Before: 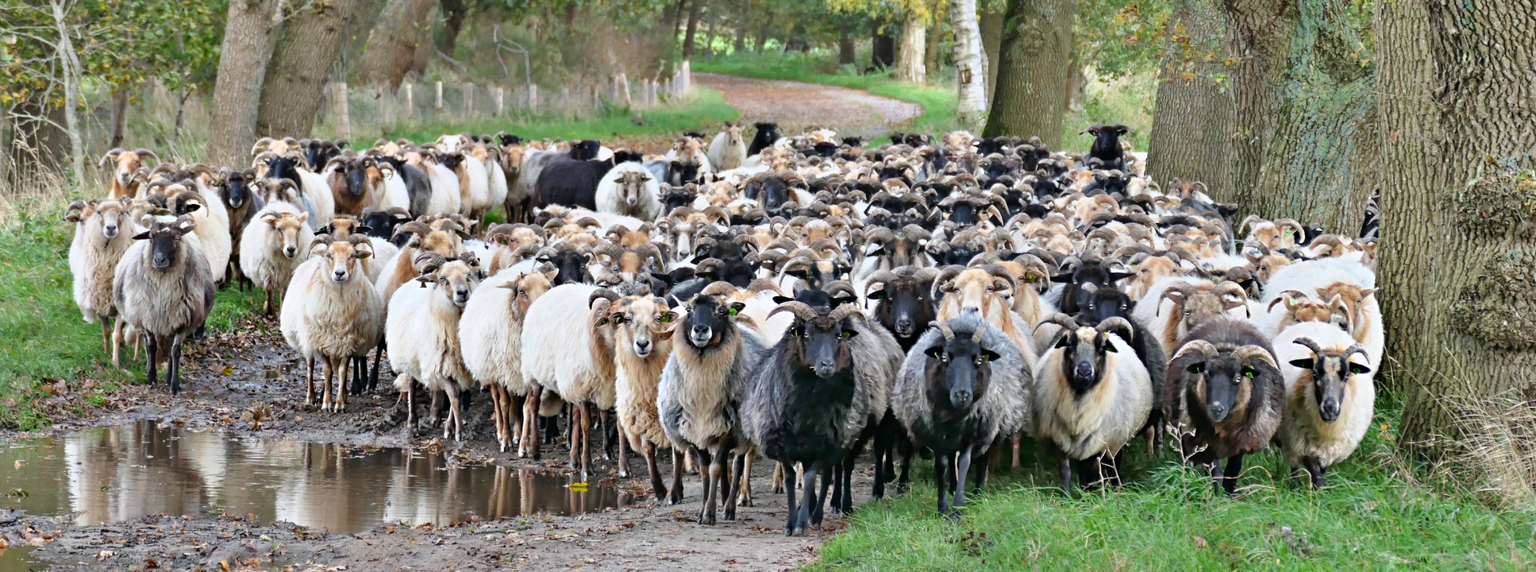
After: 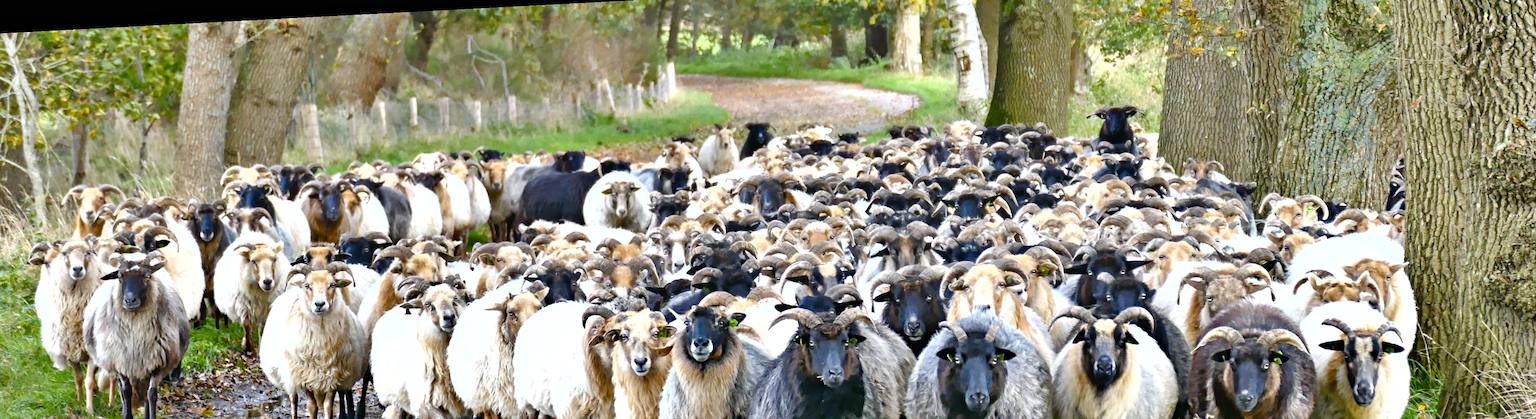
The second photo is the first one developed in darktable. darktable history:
exposure: black level correction 0, exposure 0.5 EV, compensate exposure bias true, compensate highlight preservation false
color balance rgb: perceptual saturation grading › global saturation 20%, perceptual saturation grading › highlights -25%, perceptual saturation grading › shadows 50%
rotate and perspective: rotation -3°, crop left 0.031, crop right 0.968, crop top 0.07, crop bottom 0.93
crop: bottom 28.576%
color contrast: green-magenta contrast 0.8, blue-yellow contrast 1.1, unbound 0
shadows and highlights: highlights color adjustment 0%, low approximation 0.01, soften with gaussian
sharpen: radius 1
